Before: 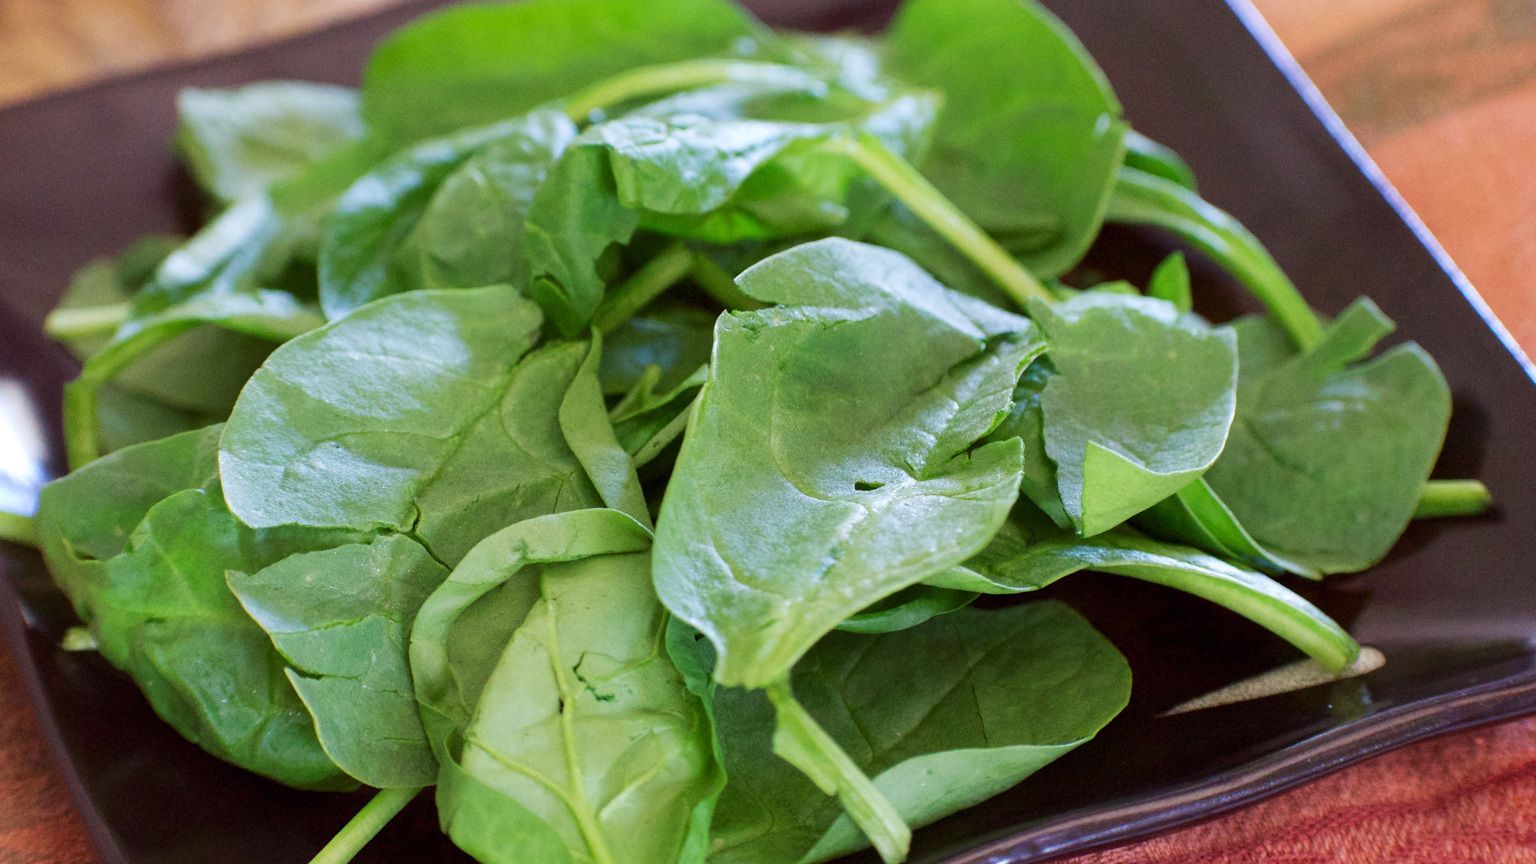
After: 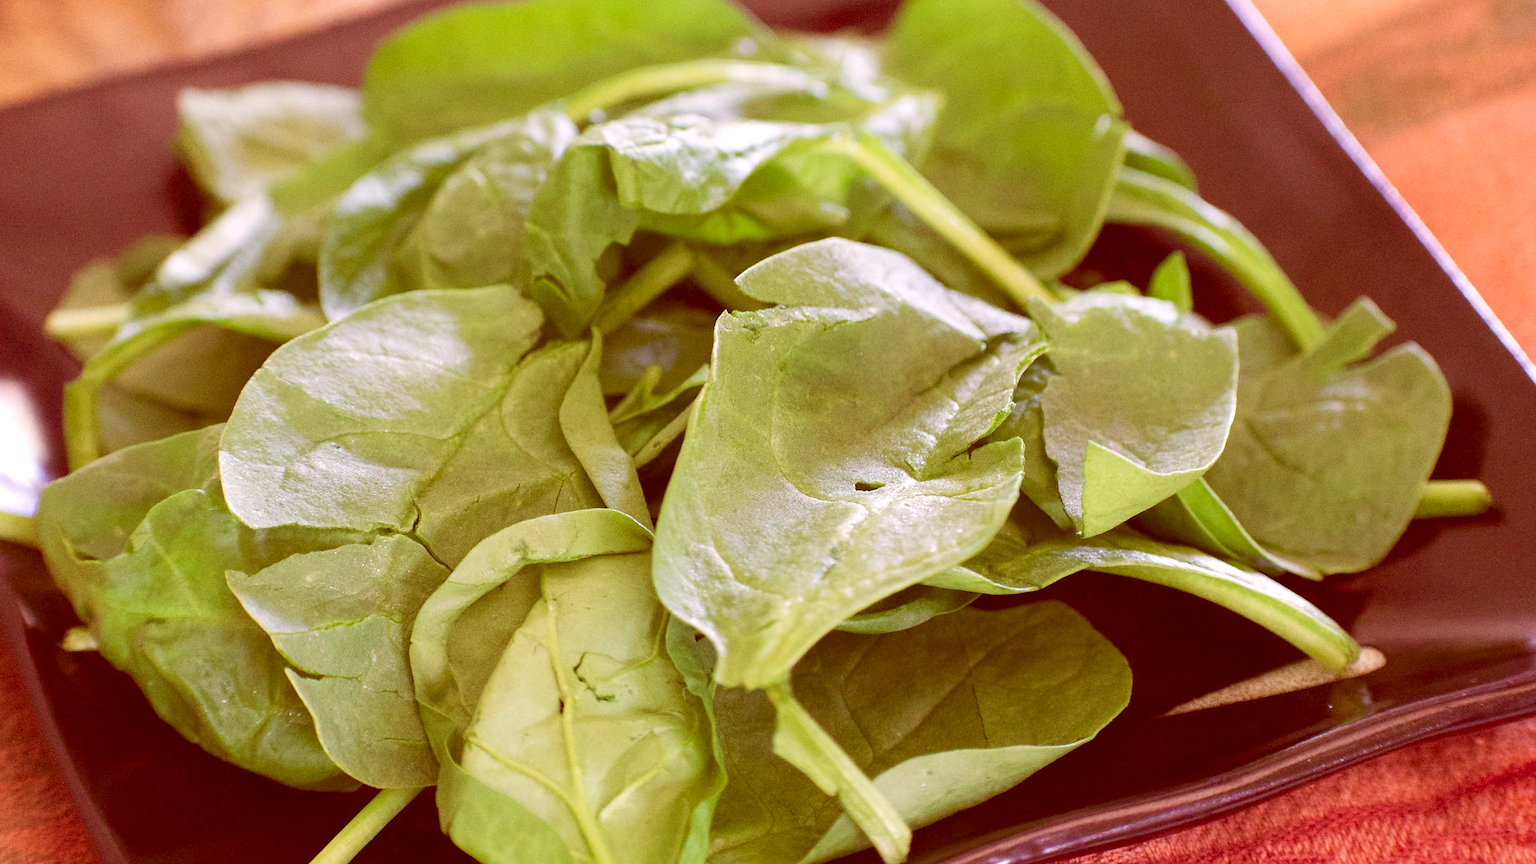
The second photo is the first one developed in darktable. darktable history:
contrast brightness saturation: contrast -0.11
color correction: highlights a* 9.03, highlights b* 8.71, shadows a* 40, shadows b* 40, saturation 0.8
sharpen: on, module defaults
exposure: exposure 0.493 EV, compensate highlight preservation false
